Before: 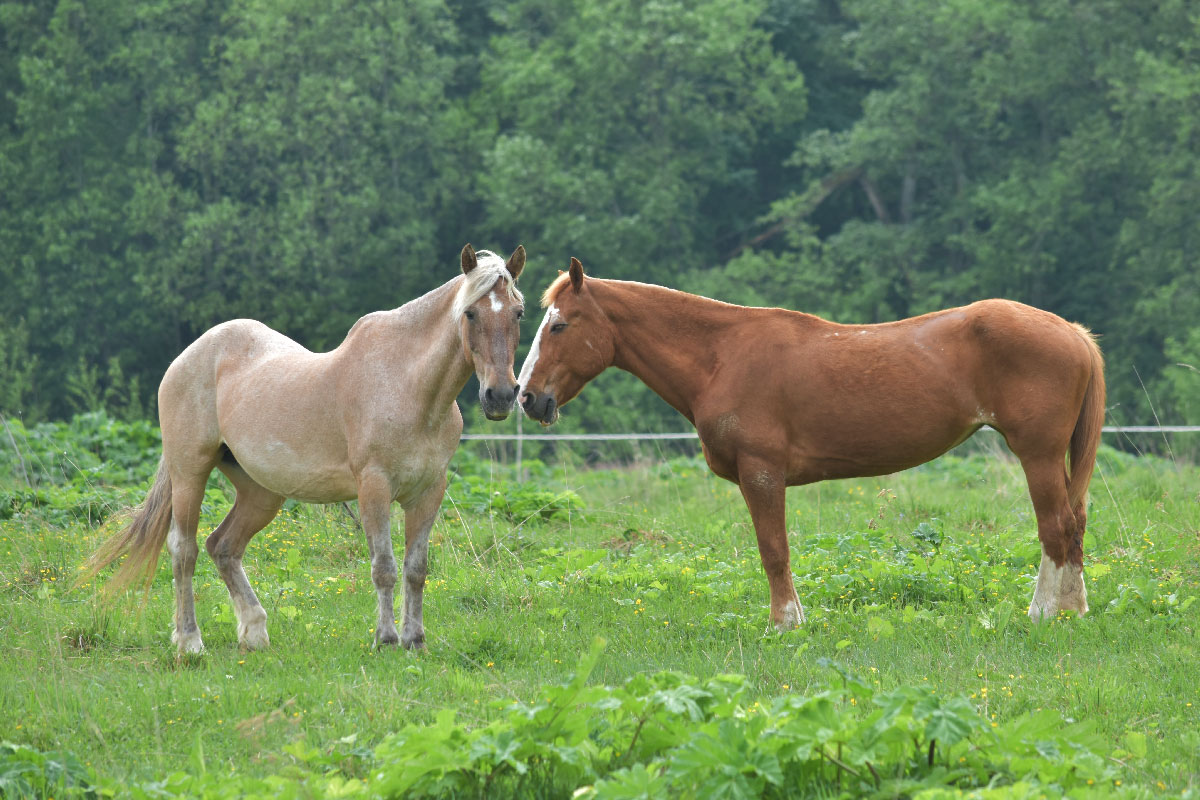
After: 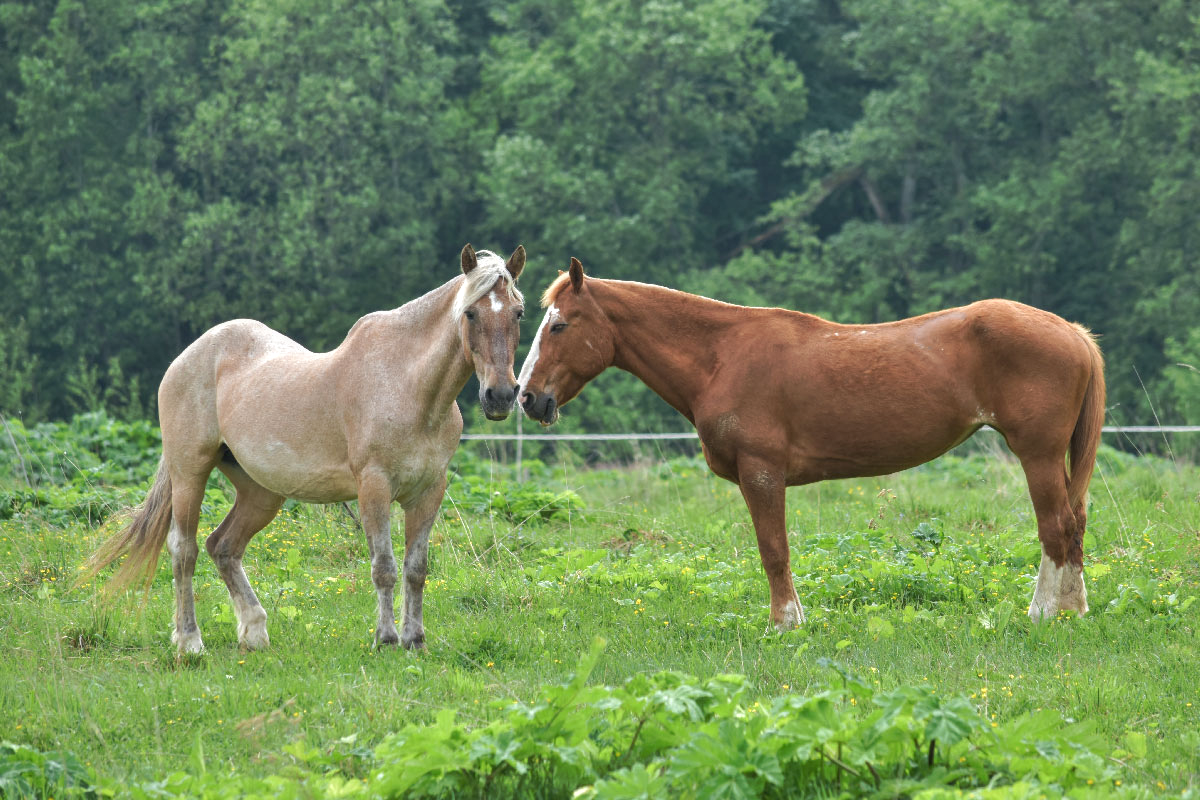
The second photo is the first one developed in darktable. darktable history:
local contrast: on, module defaults
tone curve: curves: ch0 [(0, 0) (0.003, 0.003) (0.011, 0.011) (0.025, 0.025) (0.044, 0.044) (0.069, 0.068) (0.1, 0.098) (0.136, 0.134) (0.177, 0.175) (0.224, 0.221) (0.277, 0.273) (0.335, 0.33) (0.399, 0.393) (0.468, 0.461) (0.543, 0.546) (0.623, 0.625) (0.709, 0.711) (0.801, 0.802) (0.898, 0.898) (1, 1)], preserve colors none
